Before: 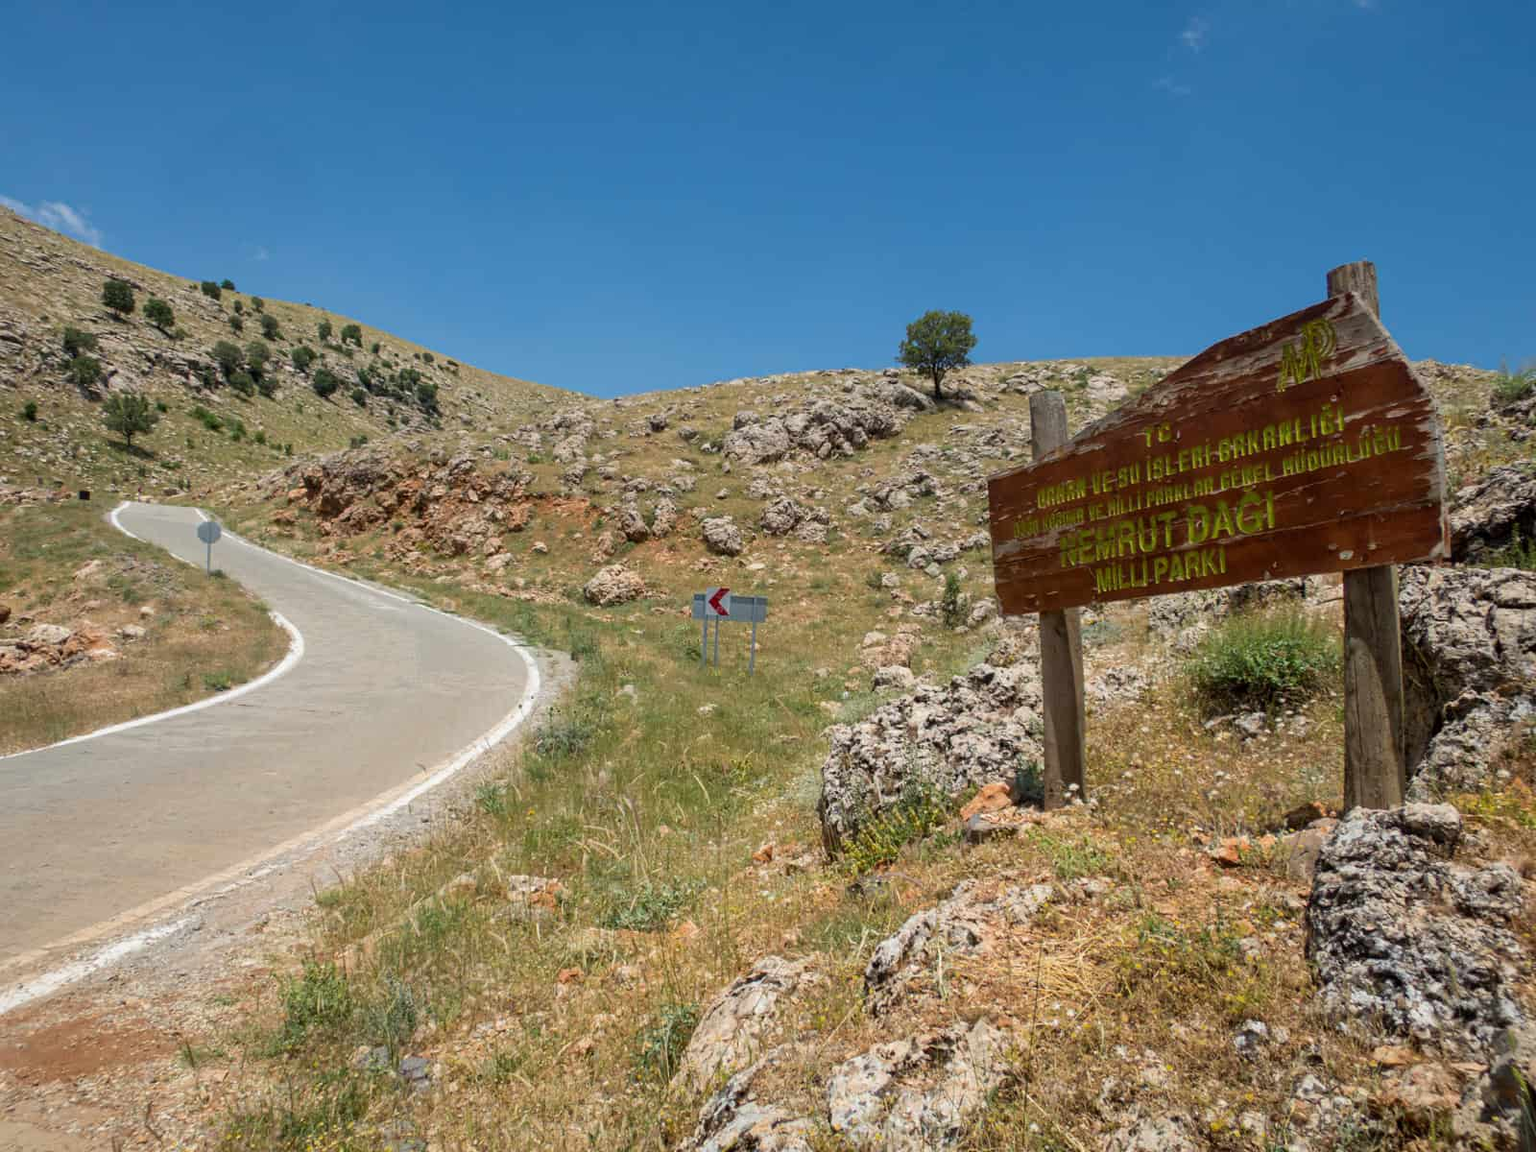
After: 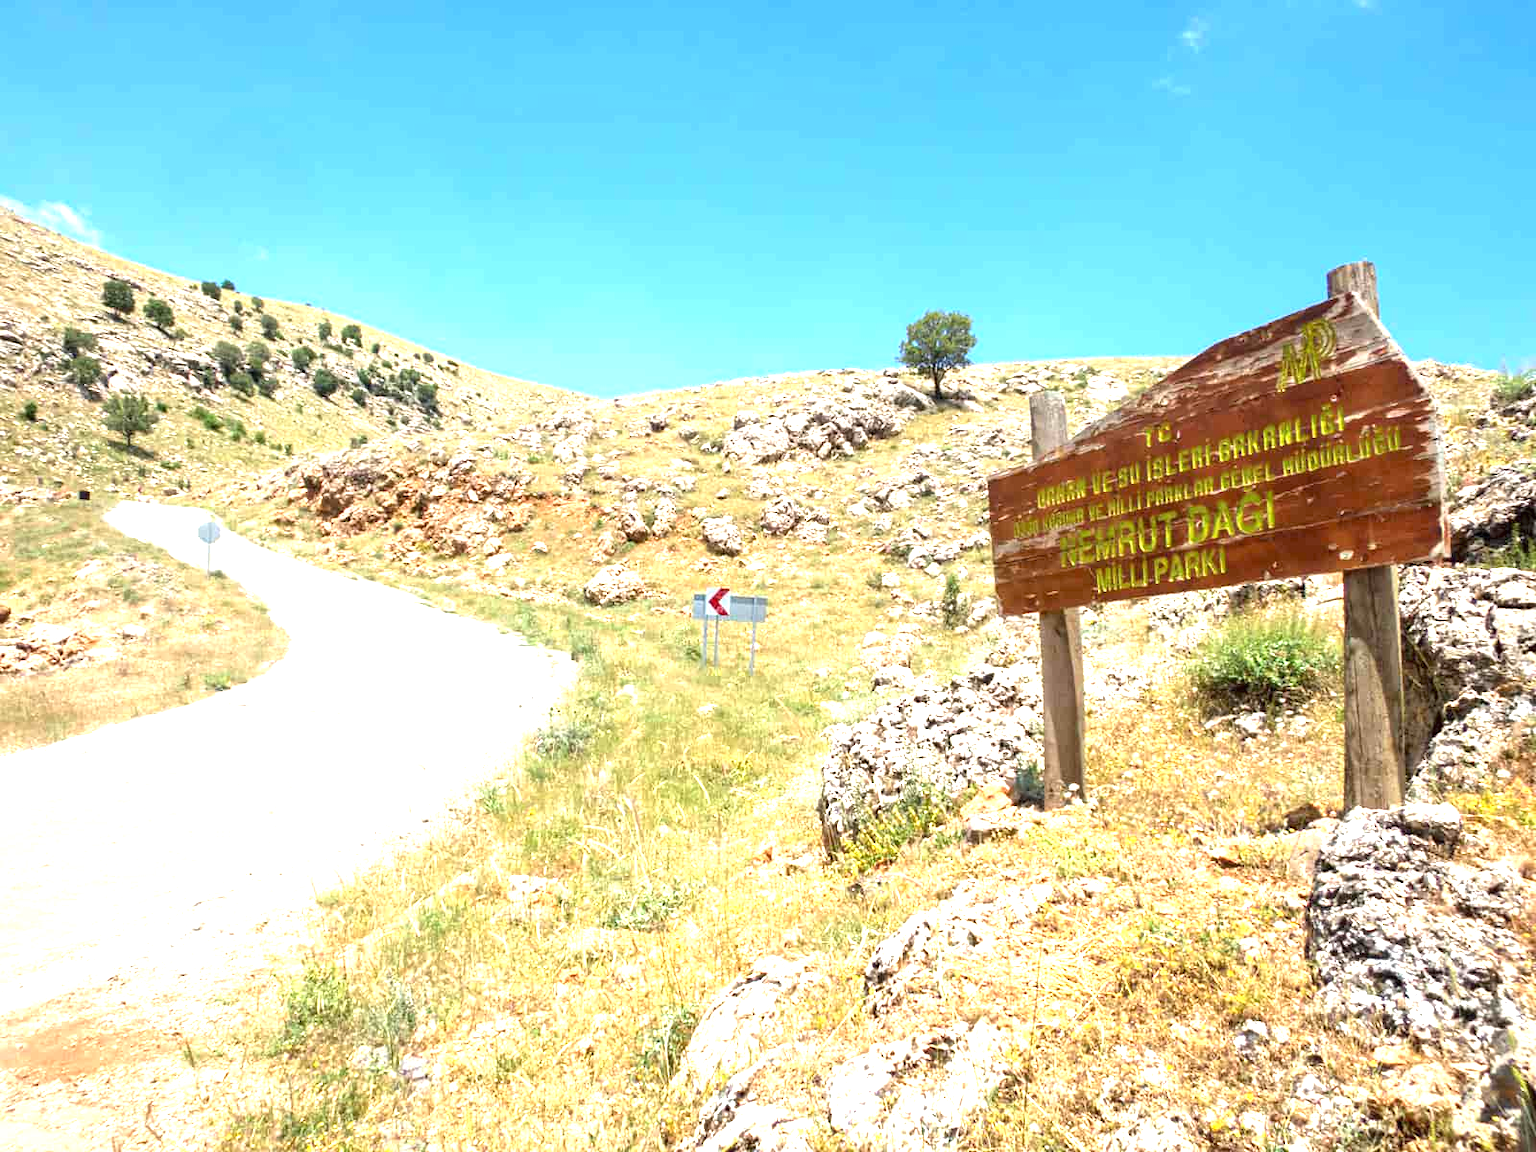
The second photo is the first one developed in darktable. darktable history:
exposure: black level correction 0, exposure 1.94 EV, compensate exposure bias true, compensate highlight preservation false
